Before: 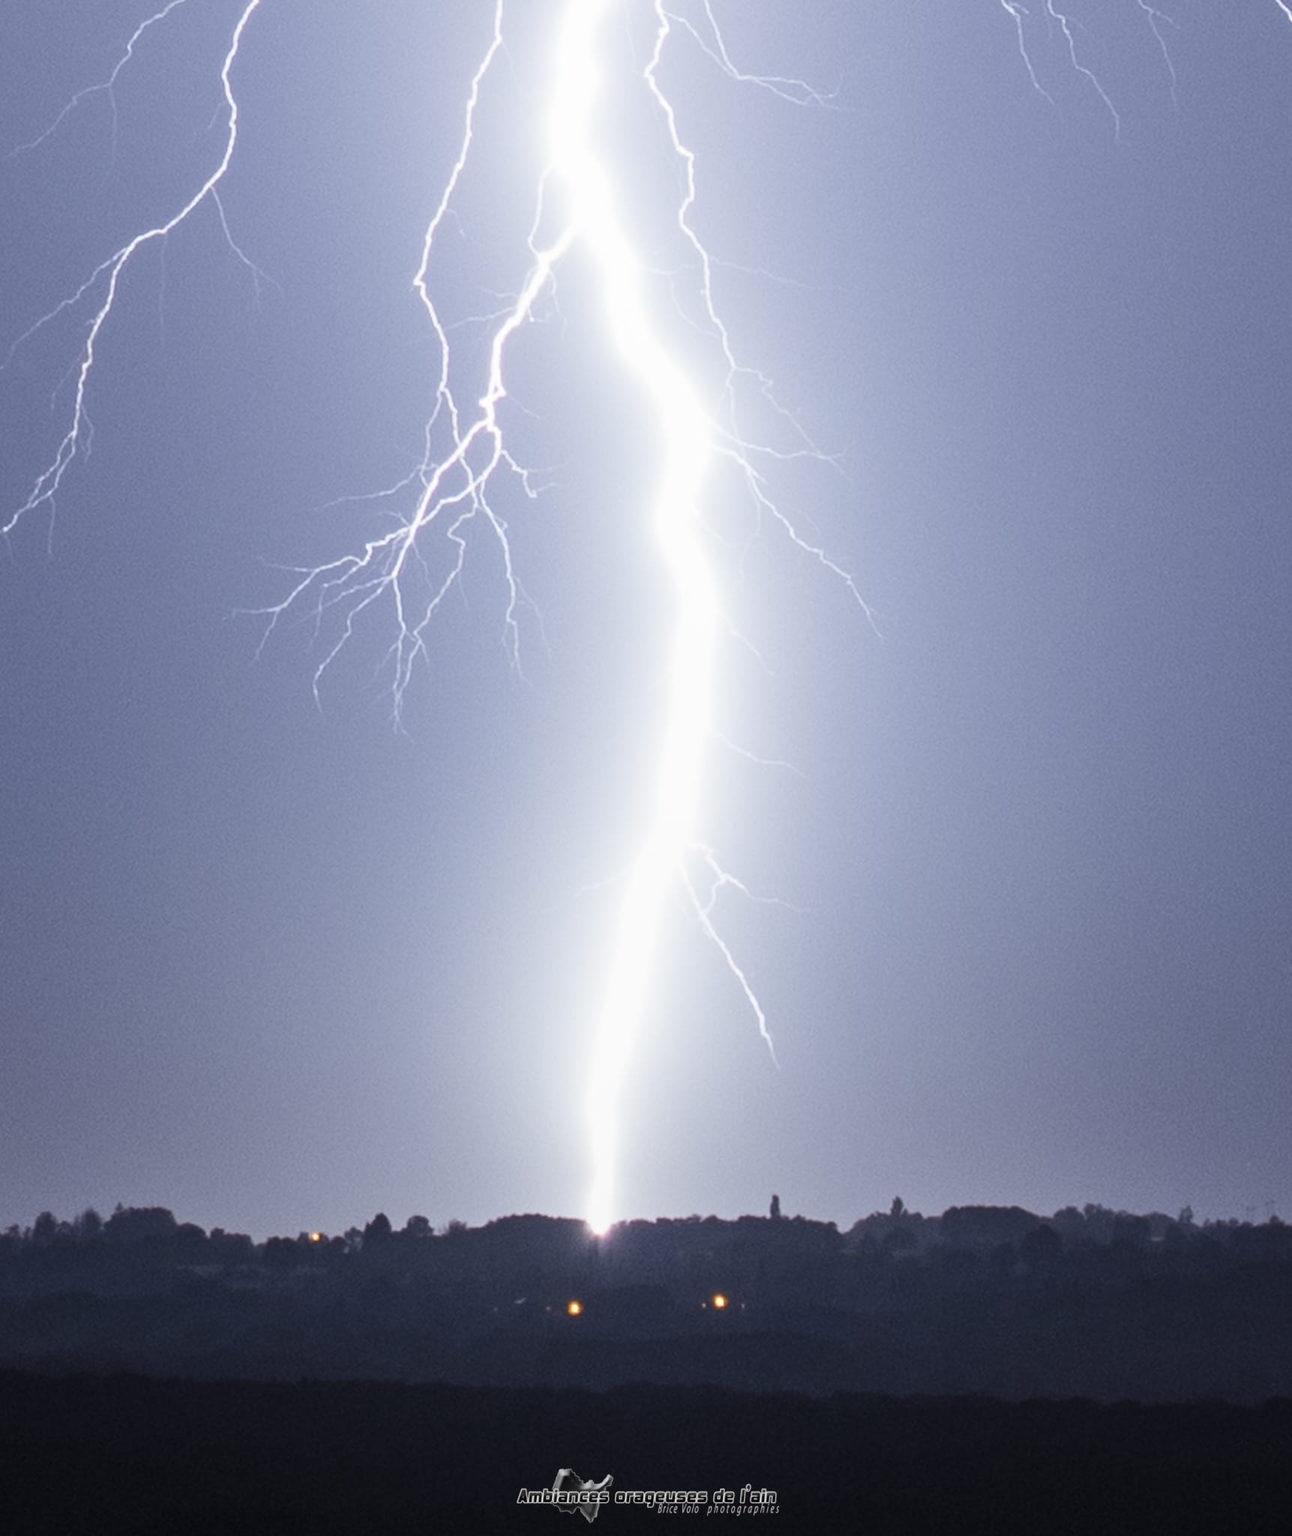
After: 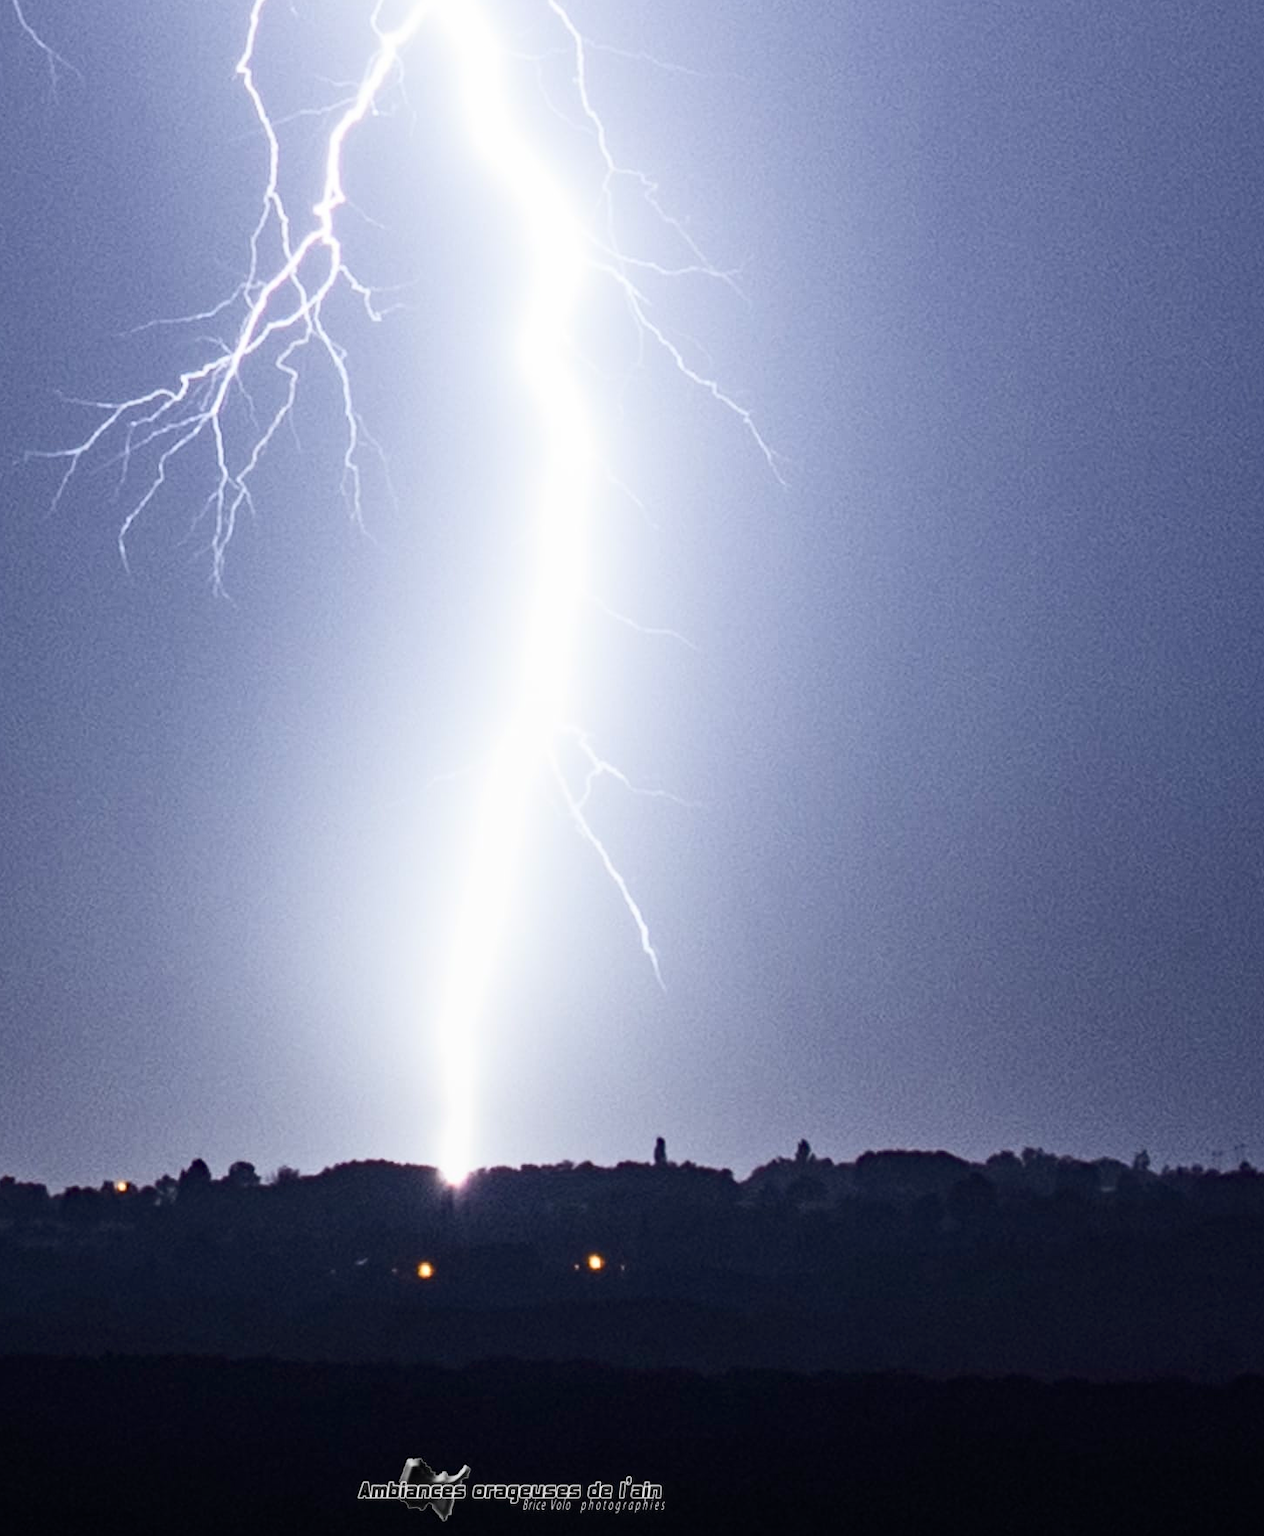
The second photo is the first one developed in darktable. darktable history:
haze removal: strength 0.388, distance 0.22, compatibility mode true, adaptive false
crop: left 16.373%, top 14.598%
contrast brightness saturation: contrast 0.225
